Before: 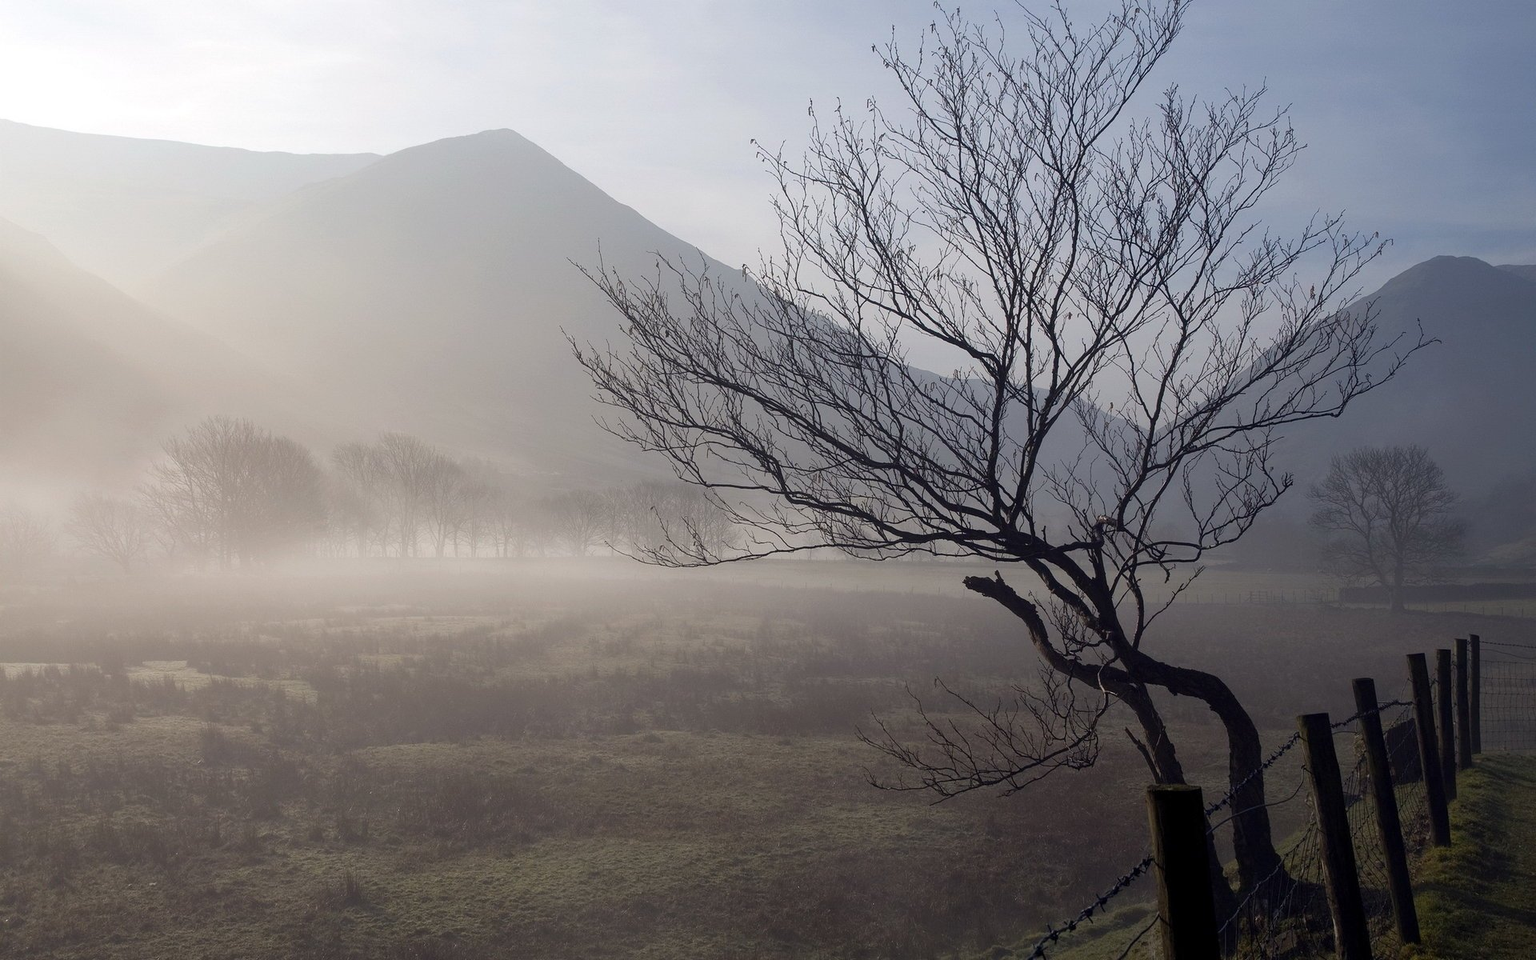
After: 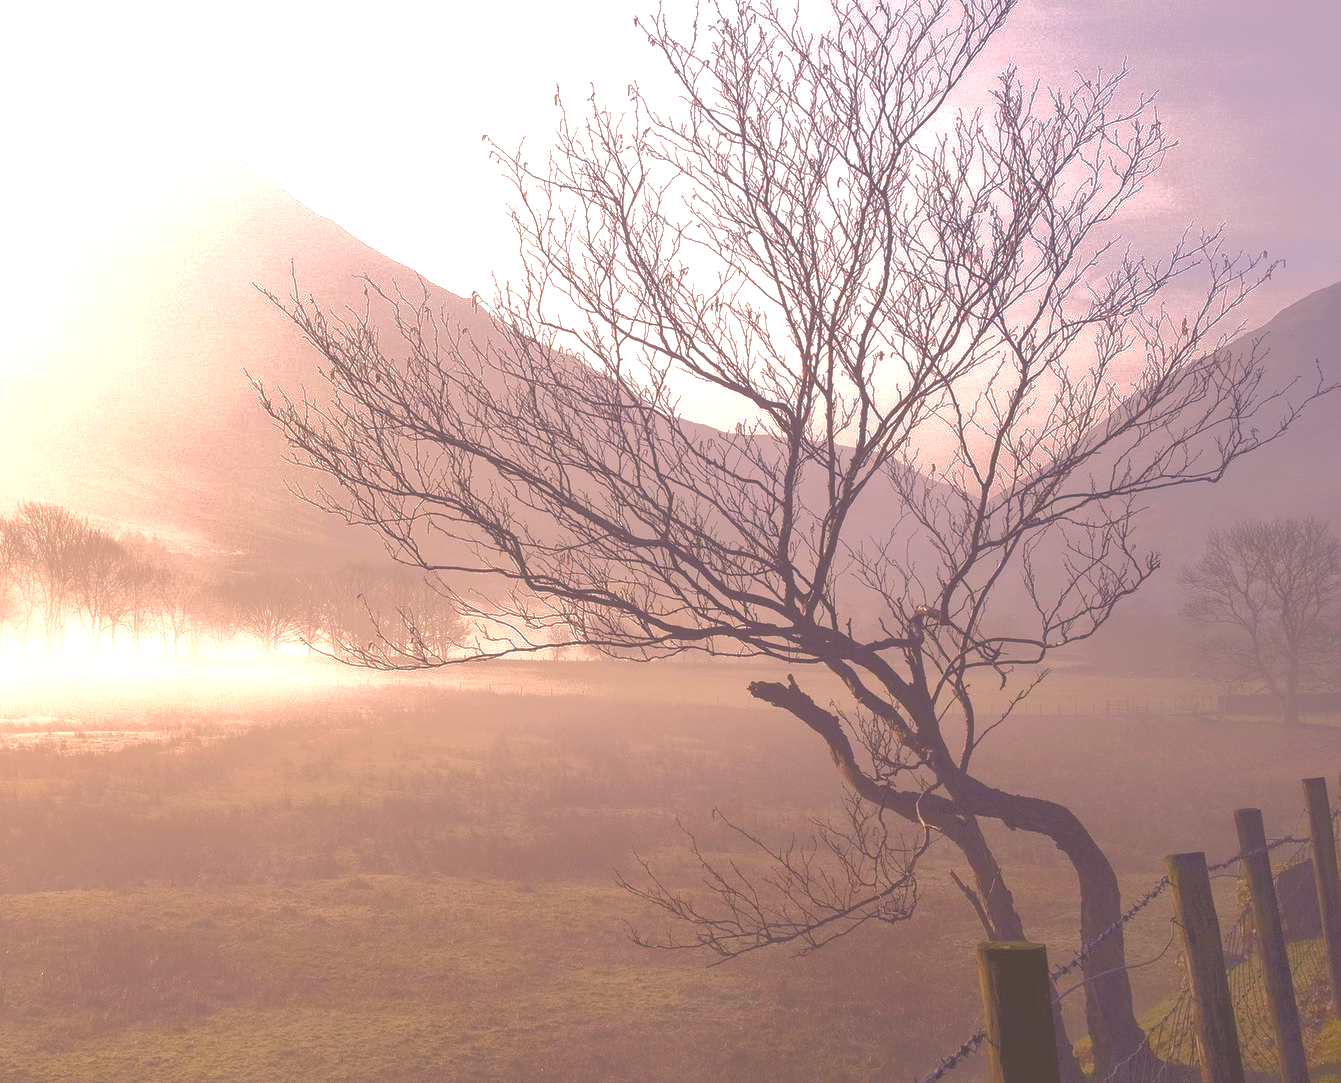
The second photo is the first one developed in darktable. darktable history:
tone curve: curves: ch0 [(0, 0) (0.003, 0.322) (0.011, 0.327) (0.025, 0.345) (0.044, 0.365) (0.069, 0.378) (0.1, 0.391) (0.136, 0.403) (0.177, 0.412) (0.224, 0.429) (0.277, 0.448) (0.335, 0.474) (0.399, 0.503) (0.468, 0.537) (0.543, 0.57) (0.623, 0.61) (0.709, 0.653) (0.801, 0.699) (0.898, 0.75) (1, 1)], color space Lab, independent channels, preserve colors none
crop and rotate: left 23.754%, top 3.307%, right 6.382%, bottom 6.381%
exposure: black level correction 0, exposure 1.285 EV, compensate exposure bias true, compensate highlight preservation false
color correction: highlights a* 20.5, highlights b* 19.83
local contrast: on, module defaults
